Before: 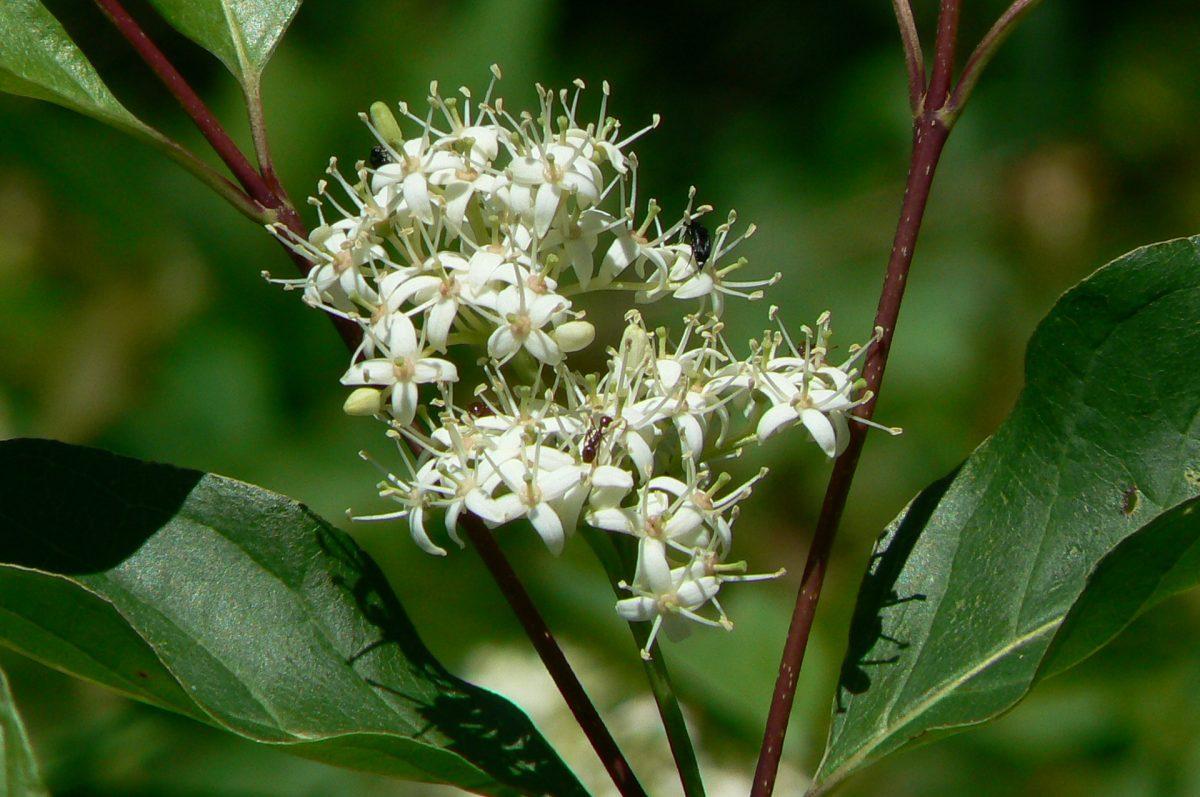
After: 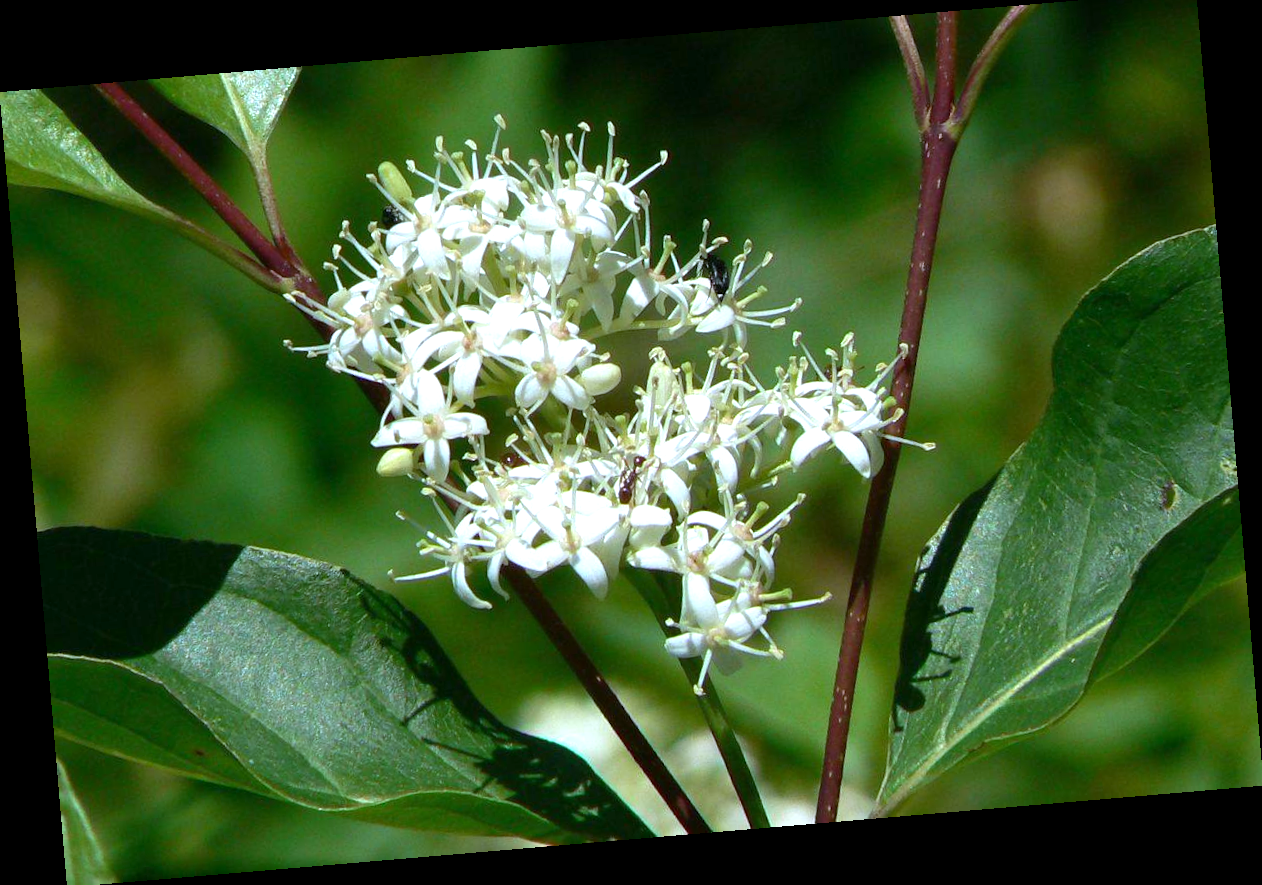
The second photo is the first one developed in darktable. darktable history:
exposure: exposure 0.6 EV, compensate highlight preservation false
white balance: red 0.948, green 1.02, blue 1.176
rotate and perspective: rotation -4.86°, automatic cropping off
crop: top 1.049%, right 0.001%
